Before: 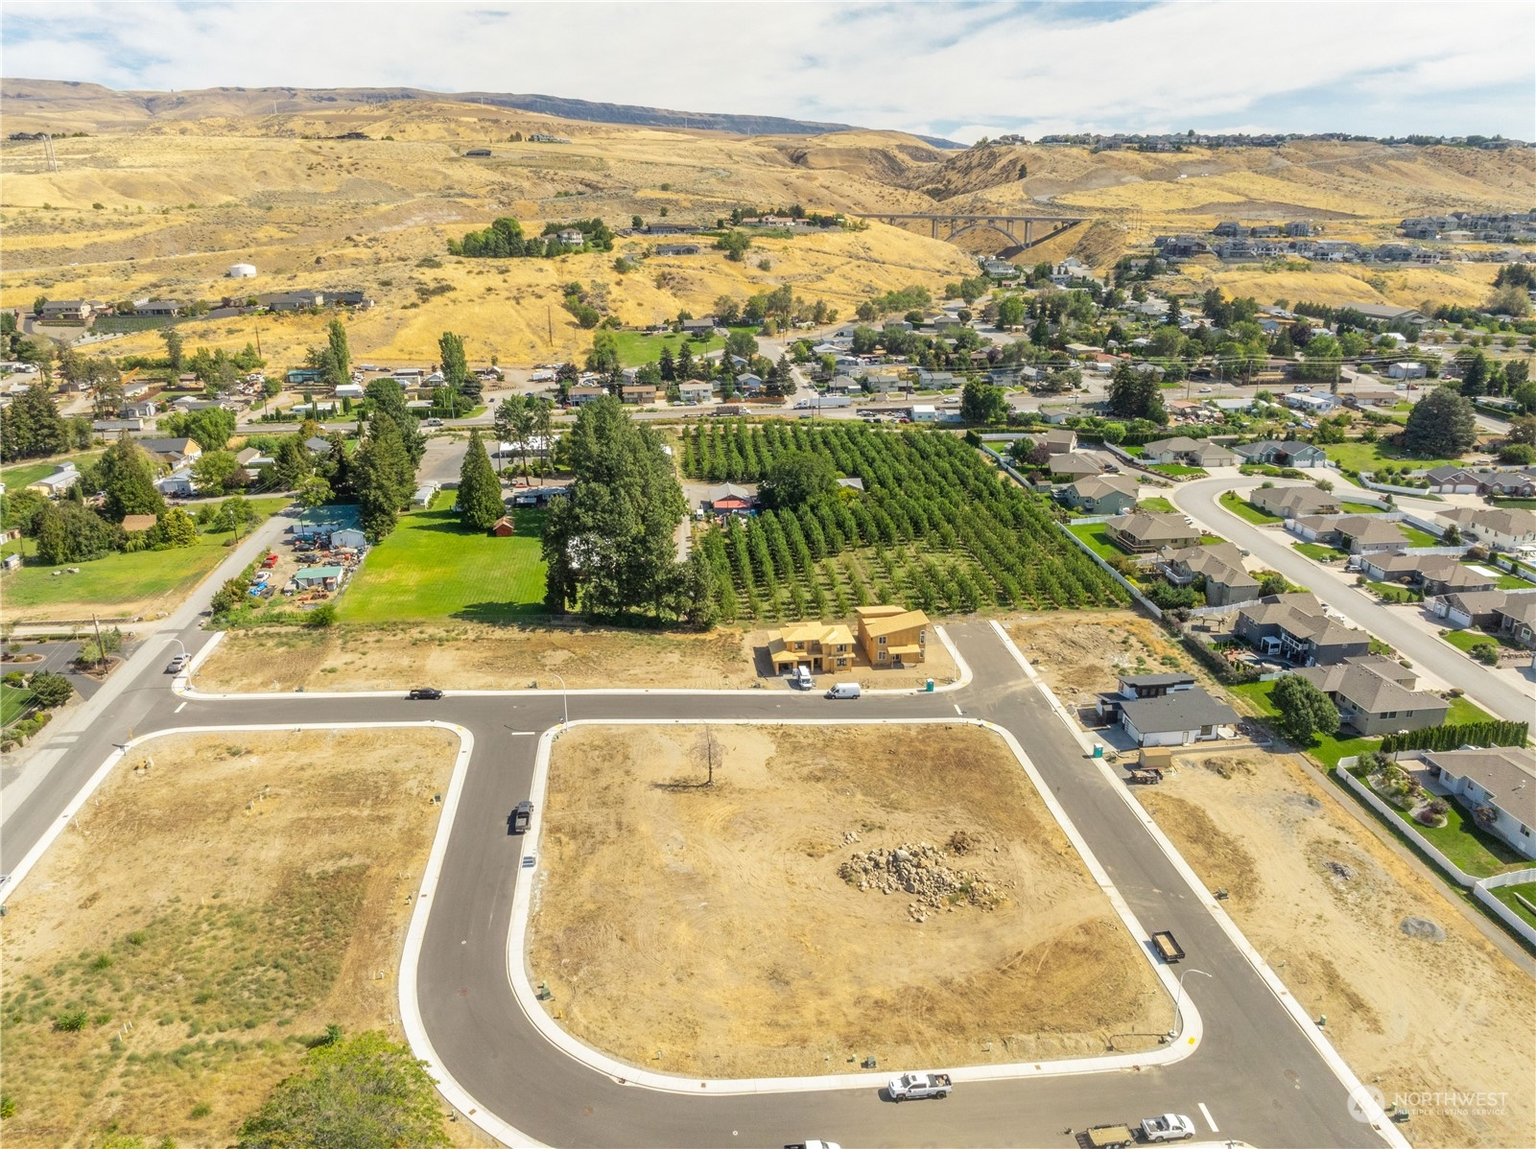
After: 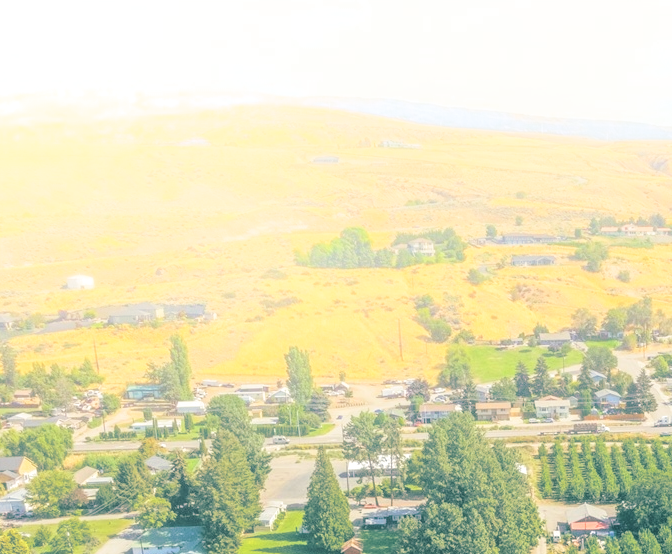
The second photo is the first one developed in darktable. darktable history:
crop and rotate: left 10.817%, top 0.062%, right 47.194%, bottom 53.626%
tone equalizer: on, module defaults
bloom: on, module defaults
split-toning: shadows › hue 186.43°, highlights › hue 49.29°, compress 30.29%
local contrast: highlights 100%, shadows 100%, detail 120%, midtone range 0.2
contrast brightness saturation: brightness 0.28
